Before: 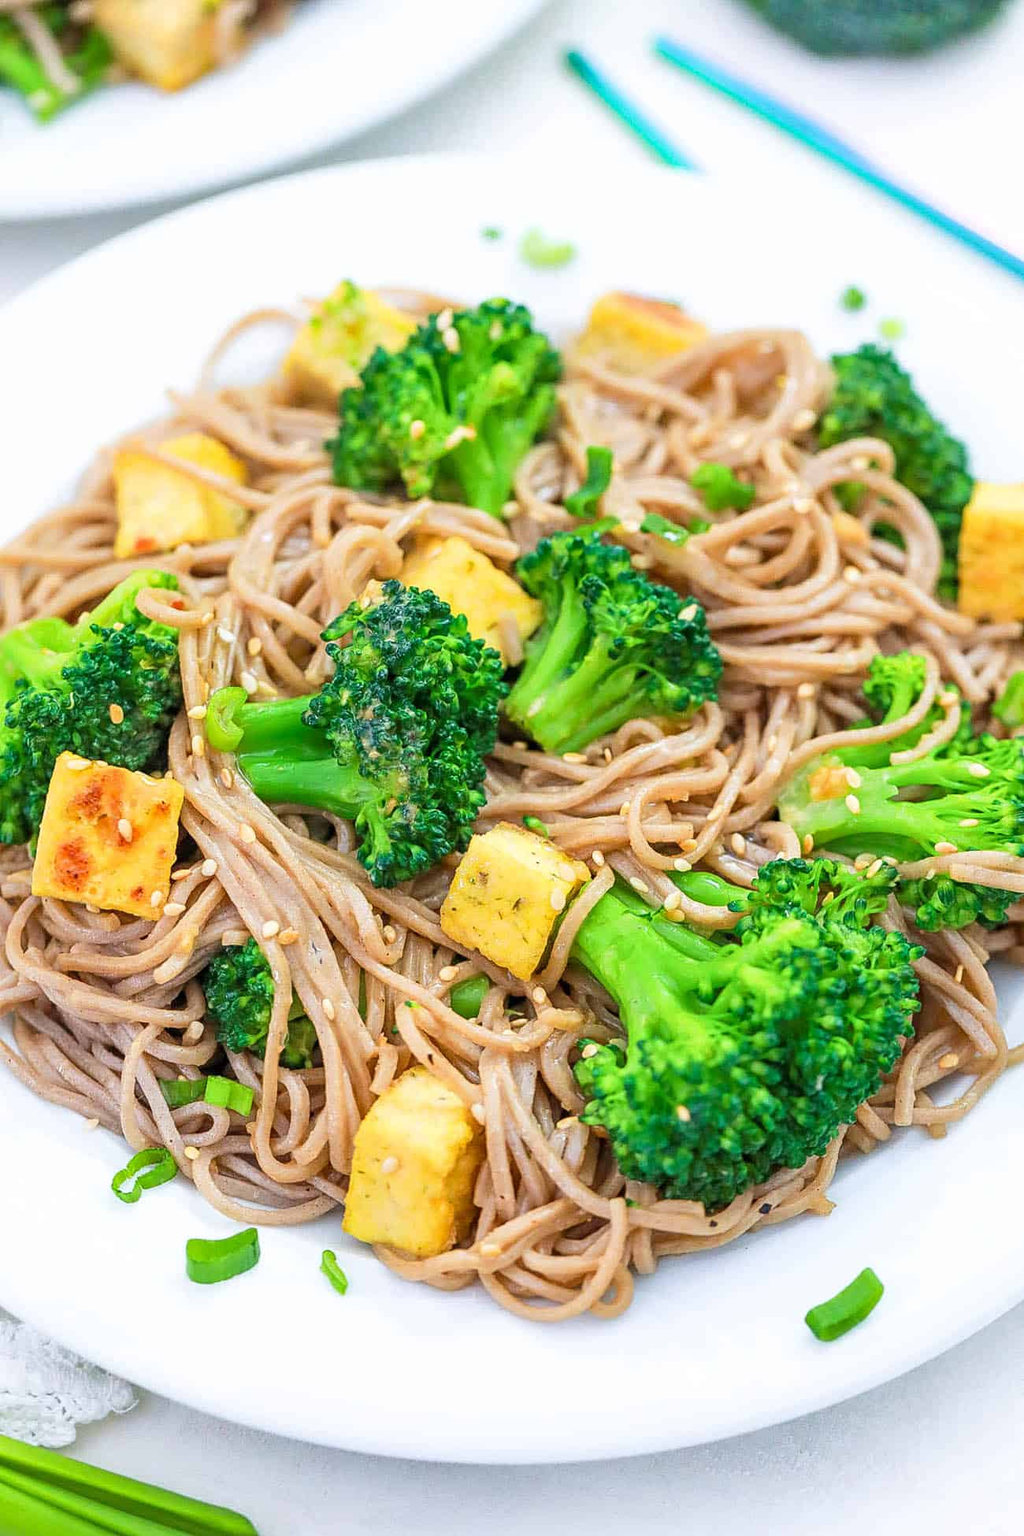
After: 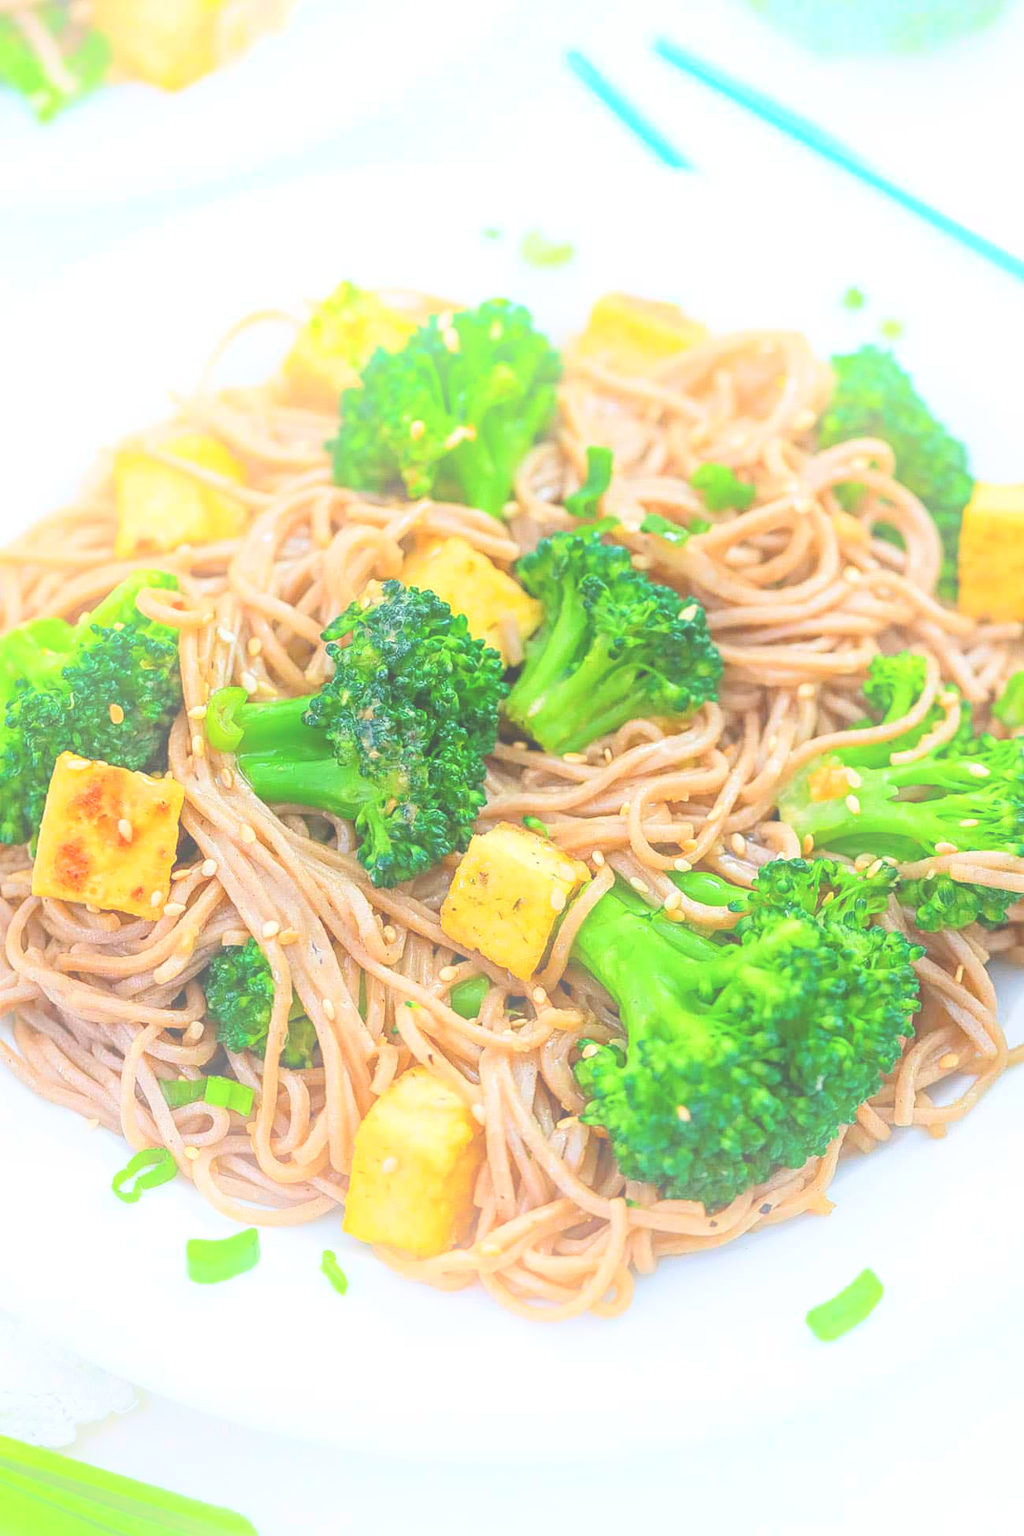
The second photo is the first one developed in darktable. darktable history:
tone equalizer: on, module defaults
bloom: size 38%, threshold 95%, strength 30%
